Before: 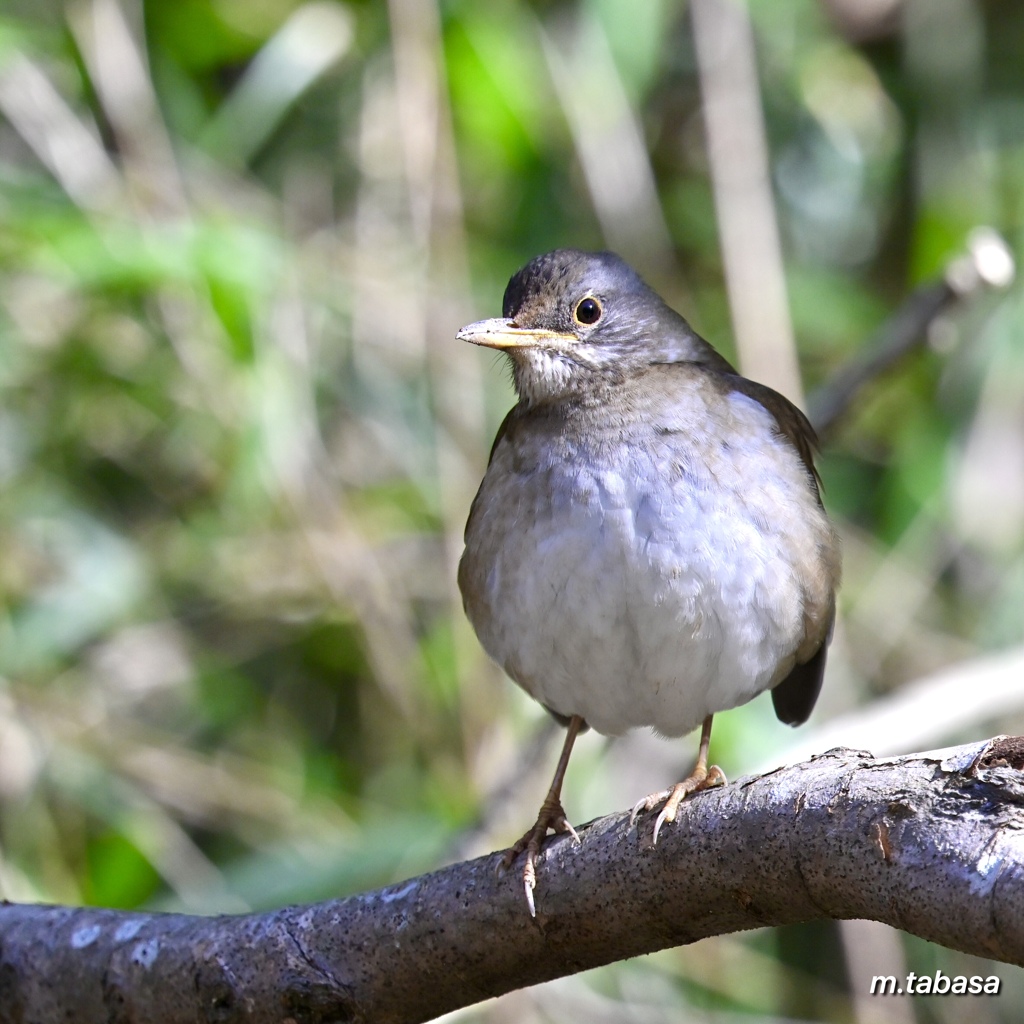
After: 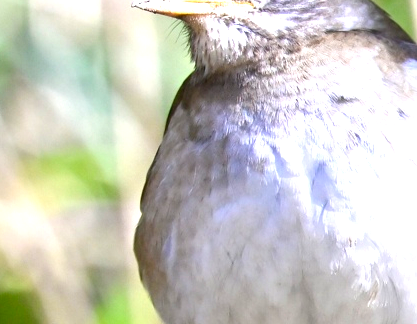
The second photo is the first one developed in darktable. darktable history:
exposure: black level correction 0, exposure 1 EV, compensate highlight preservation false
crop: left 31.65%, top 32.468%, right 27.567%, bottom 35.801%
